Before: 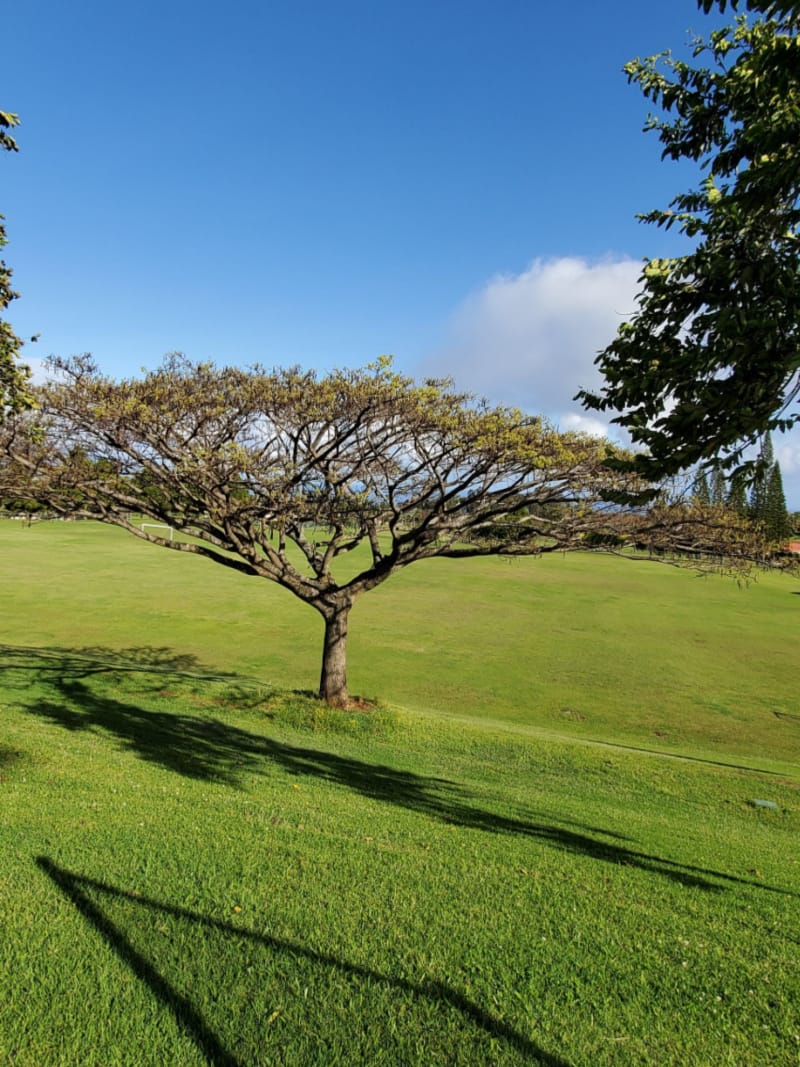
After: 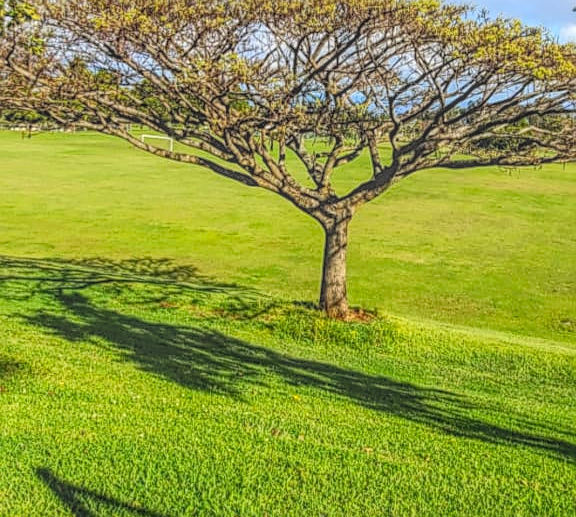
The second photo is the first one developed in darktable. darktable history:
contrast brightness saturation: contrast 0.24, brightness 0.26, saturation 0.39
sharpen: on, module defaults
contrast equalizer: octaves 7, y [[0.6 ×6], [0.55 ×6], [0 ×6], [0 ×6], [0 ×6]], mix -0.2
local contrast: highlights 20%, shadows 30%, detail 200%, midtone range 0.2
crop: top 36.498%, right 27.964%, bottom 14.995%
